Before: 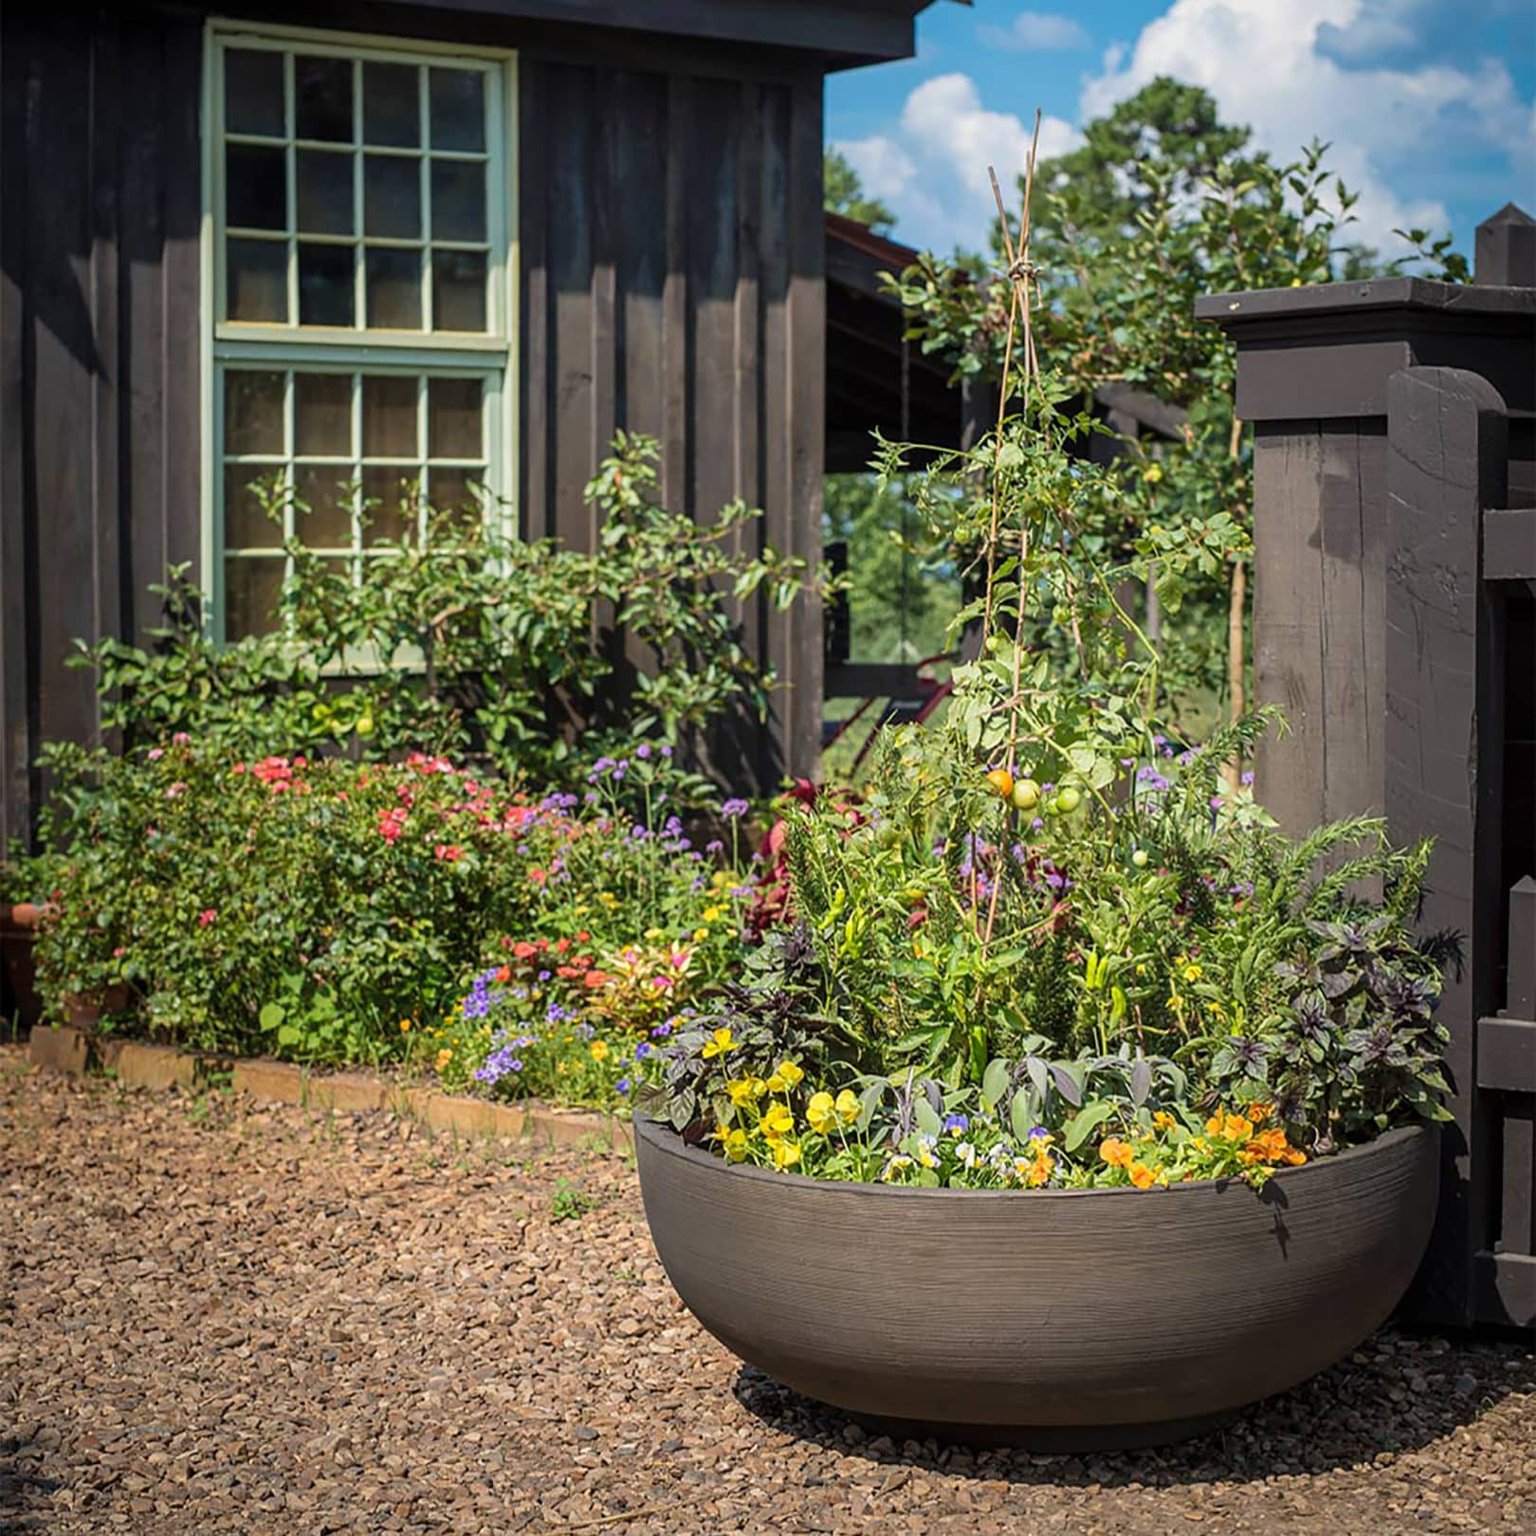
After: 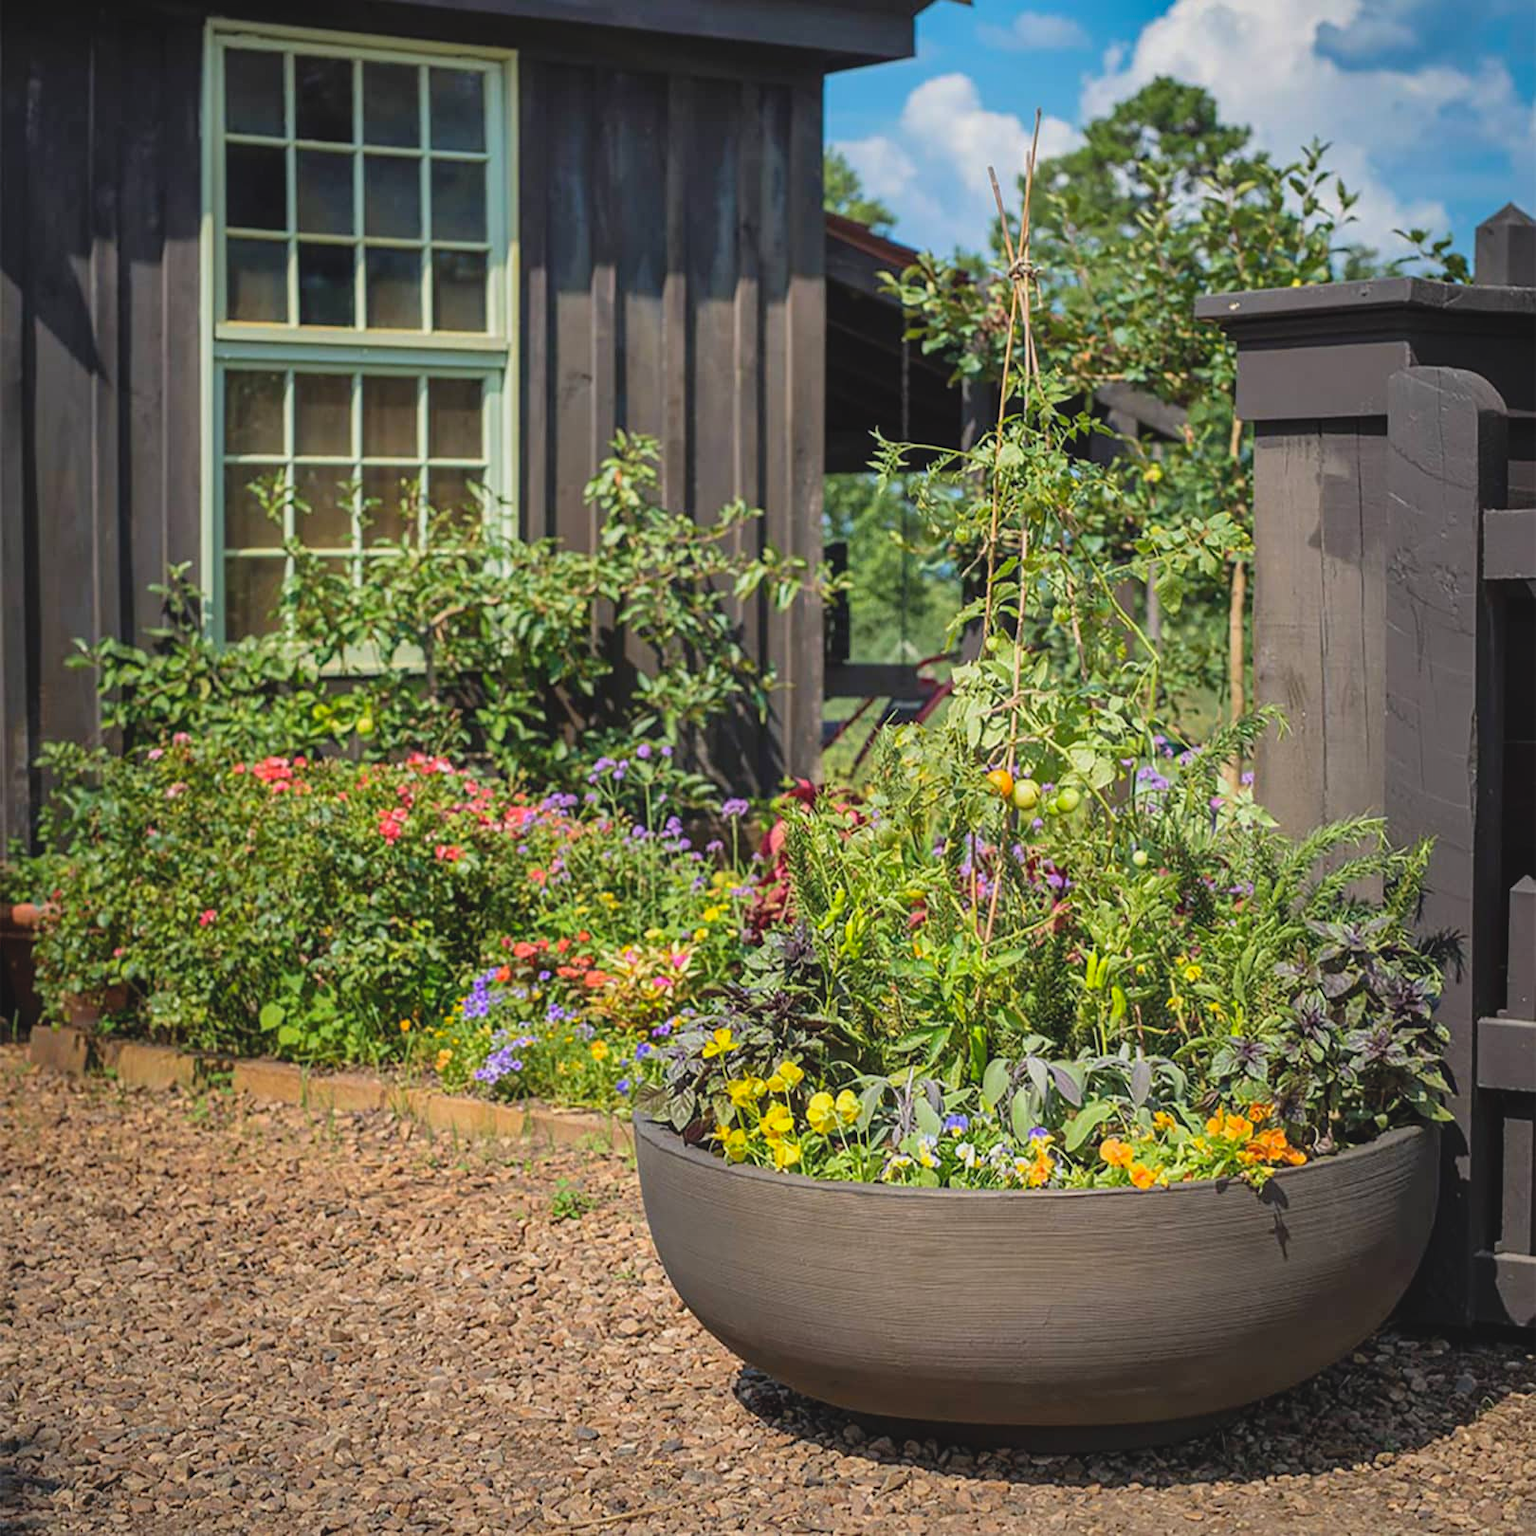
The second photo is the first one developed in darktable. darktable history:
contrast brightness saturation: contrast -0.1, brightness 0.05, saturation 0.08
shadows and highlights: shadows 30.63, highlights -63.22, shadows color adjustment 98%, highlights color adjustment 58.61%, soften with gaussian
